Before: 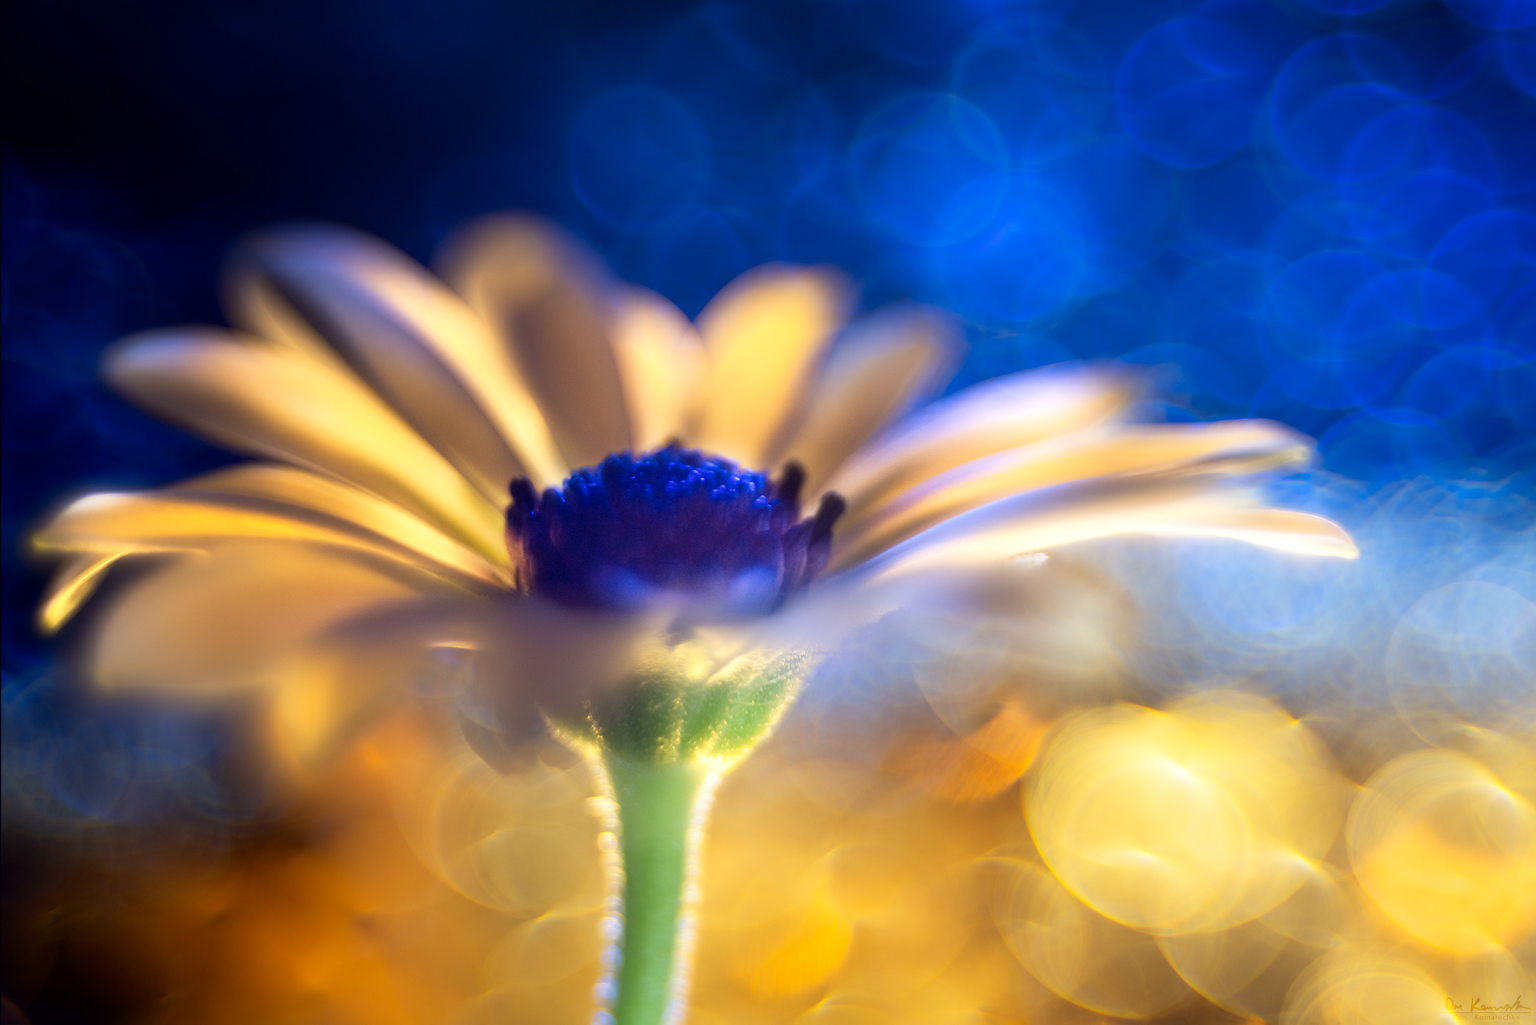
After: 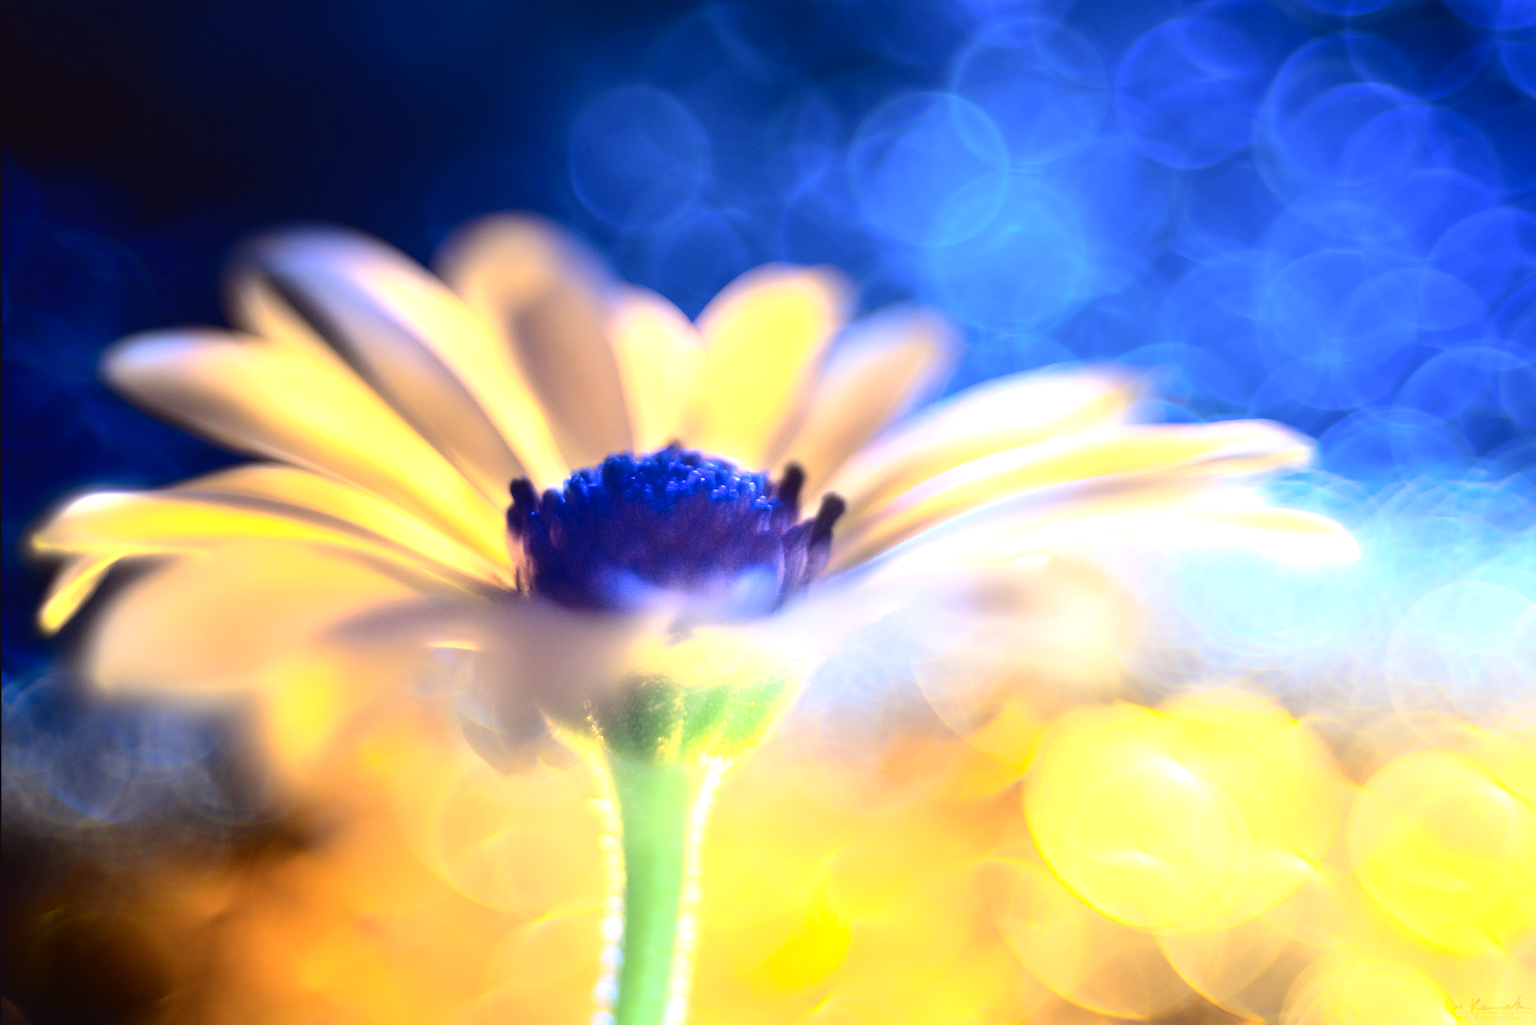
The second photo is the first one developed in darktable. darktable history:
tone curve: curves: ch0 [(0, 0.023) (0.1, 0.084) (0.184, 0.168) (0.45, 0.54) (0.57, 0.683) (0.722, 0.825) (0.877, 0.948) (1, 1)]; ch1 [(0, 0) (0.414, 0.395) (0.453, 0.437) (0.502, 0.509) (0.521, 0.519) (0.573, 0.568) (0.618, 0.61) (0.654, 0.642) (1, 1)]; ch2 [(0, 0) (0.421, 0.43) (0.45, 0.463) (0.492, 0.504) (0.511, 0.519) (0.557, 0.557) (0.602, 0.605) (1, 1)], color space Lab, independent channels, preserve colors none
exposure: black level correction -0.001, exposure 0.9 EV, compensate exposure bias true, compensate highlight preservation false
